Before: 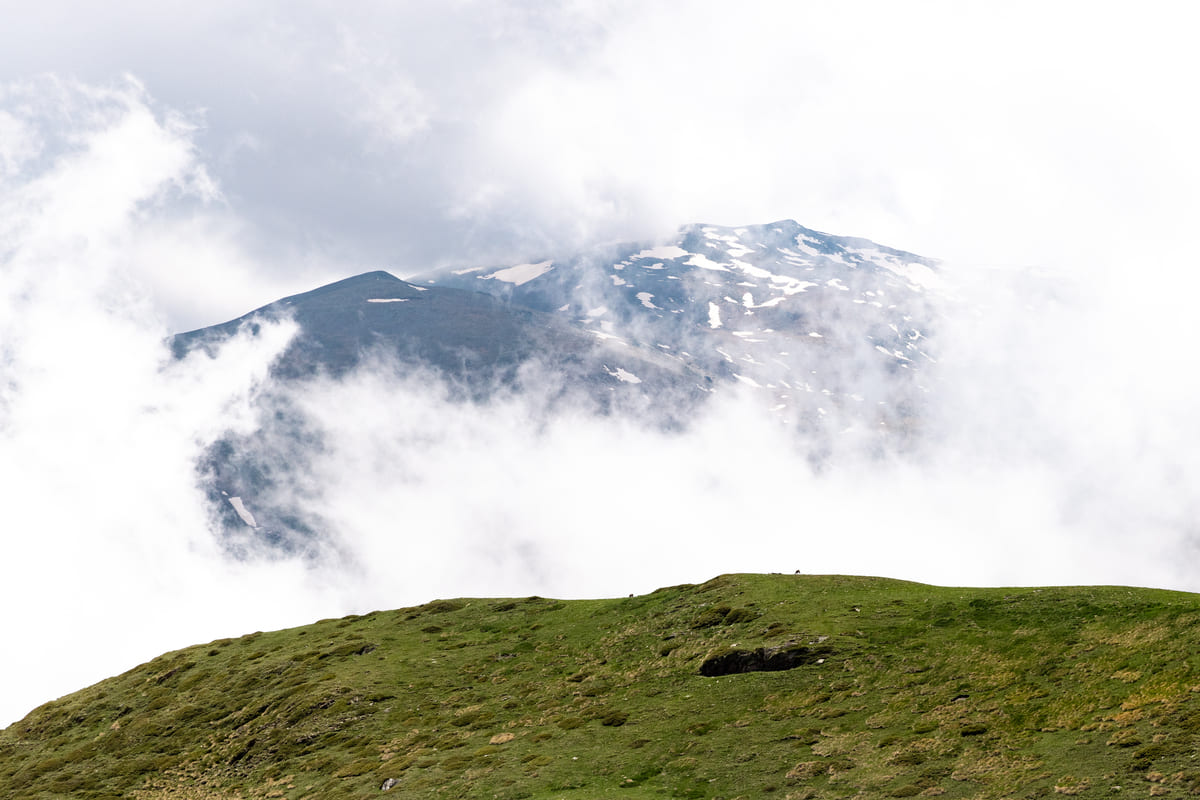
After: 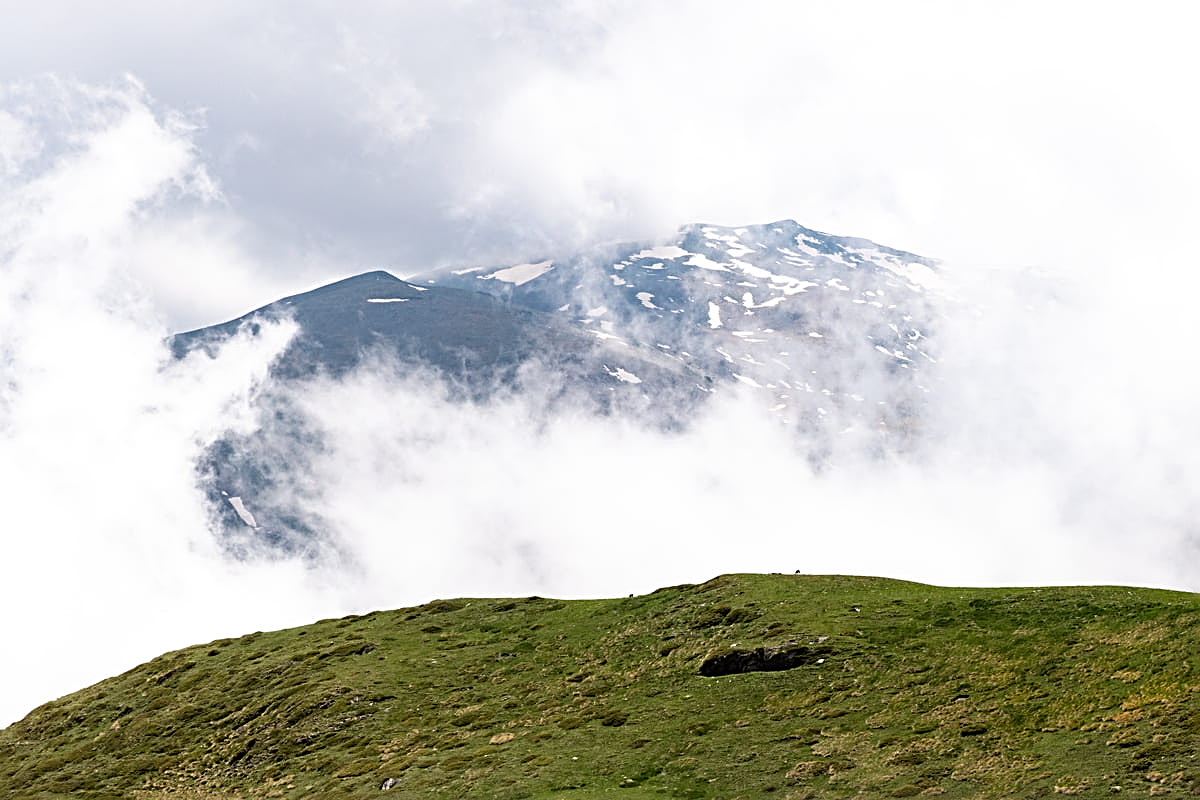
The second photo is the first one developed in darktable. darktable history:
sharpen: radius 2.676, amount 0.669
tone equalizer: on, module defaults
